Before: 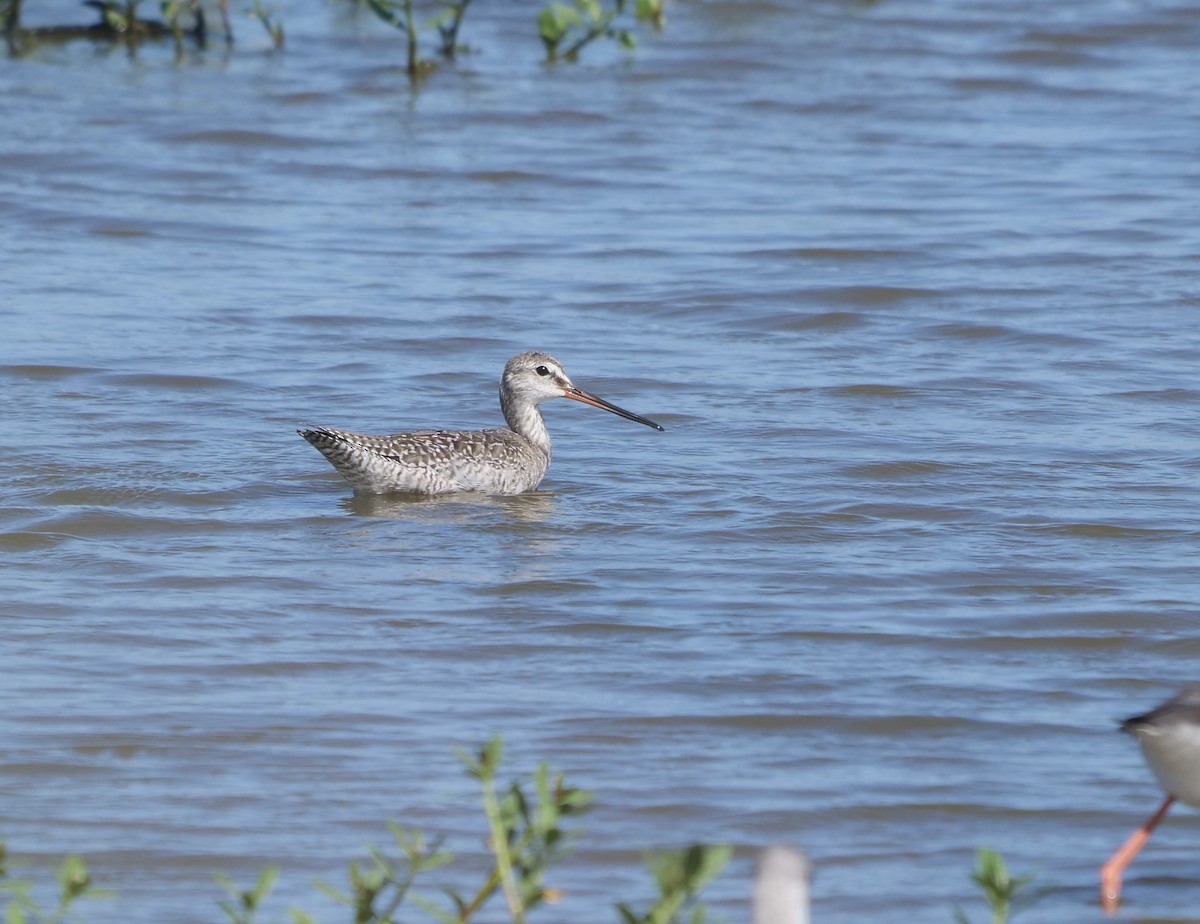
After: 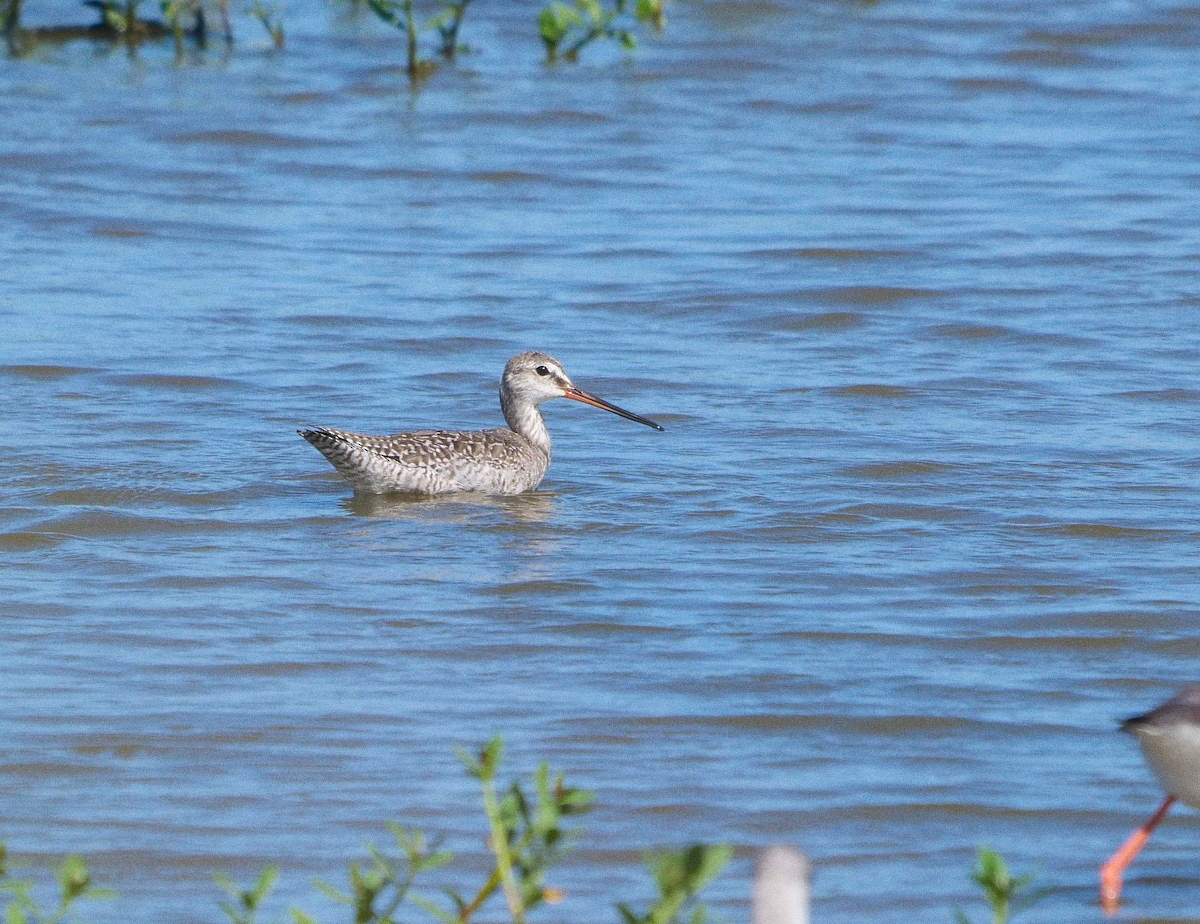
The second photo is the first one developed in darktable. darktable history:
color balance rgb: linear chroma grading › global chroma 10%, perceptual saturation grading › global saturation 5%, perceptual brilliance grading › global brilliance 4%, global vibrance 7%, saturation formula JzAzBz (2021)
grain: on, module defaults
